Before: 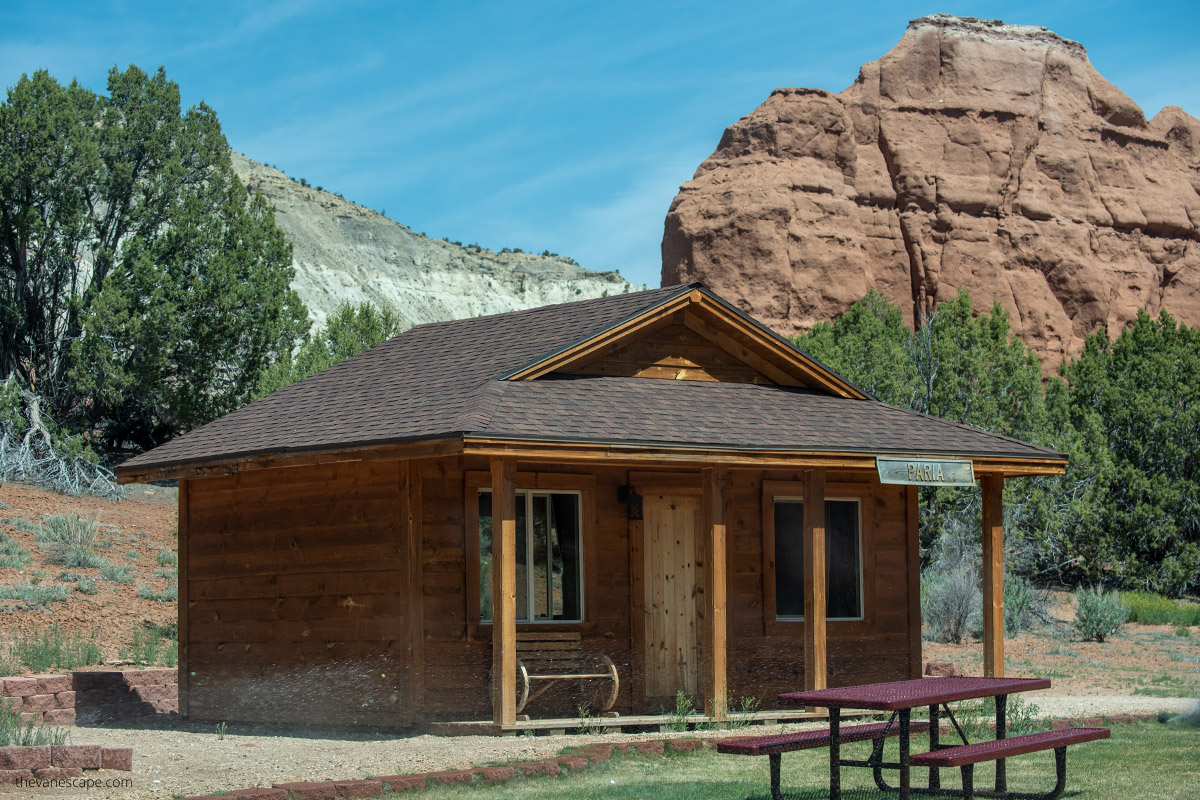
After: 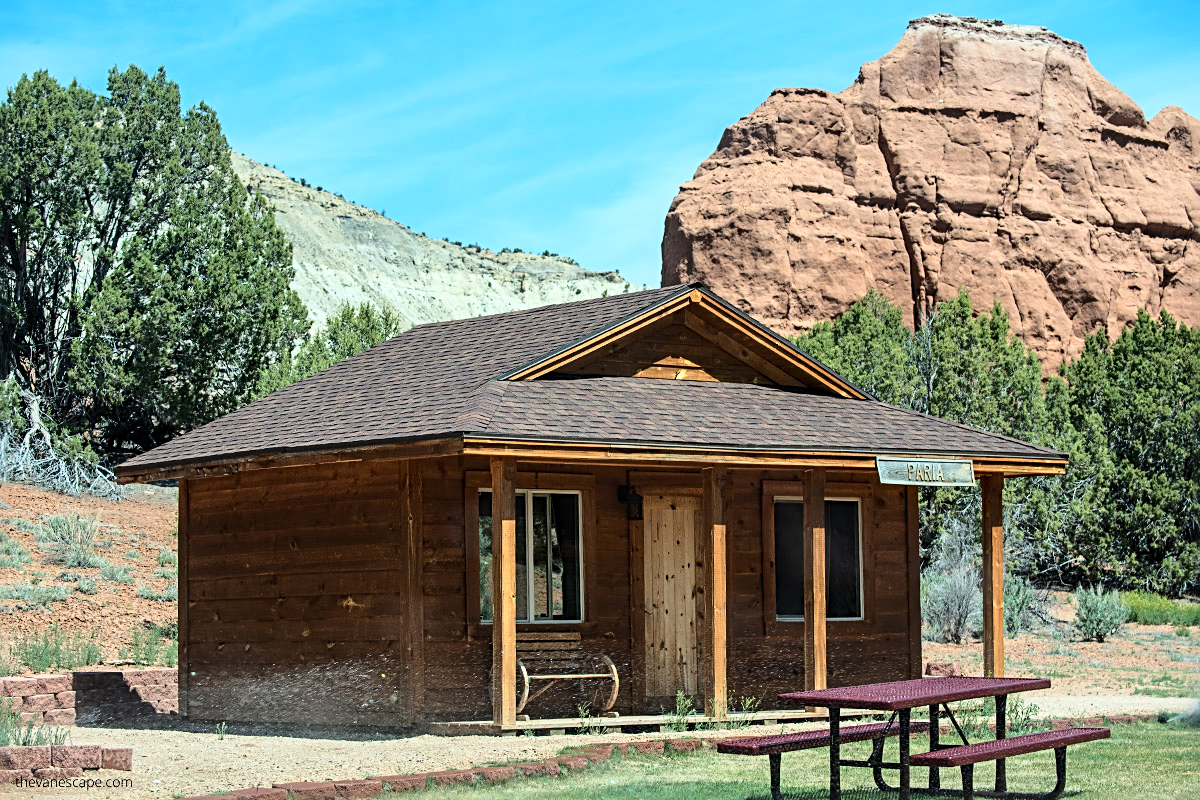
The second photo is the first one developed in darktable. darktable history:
base curve: curves: ch0 [(0, 0) (0.028, 0.03) (0.121, 0.232) (0.46, 0.748) (0.859, 0.968) (1, 1)]
sharpen: radius 3.078
